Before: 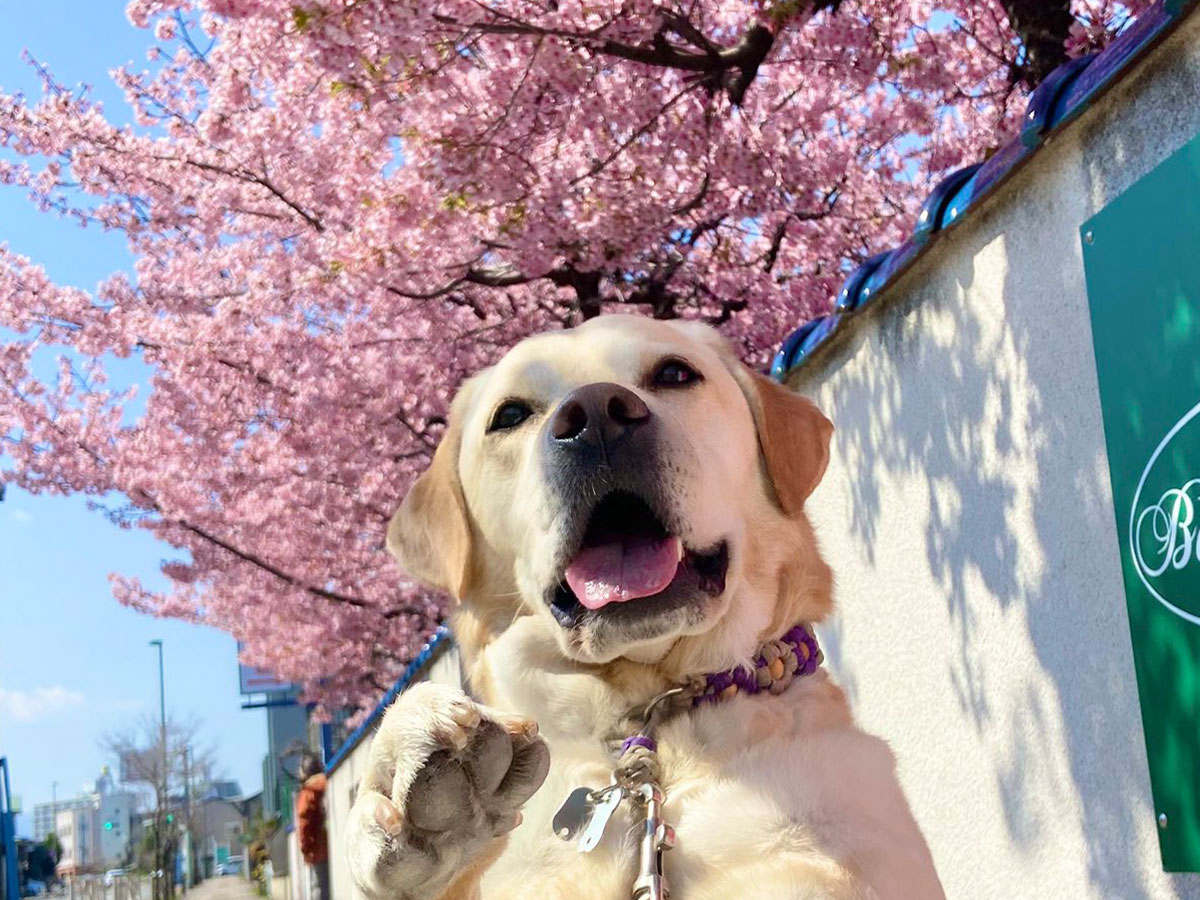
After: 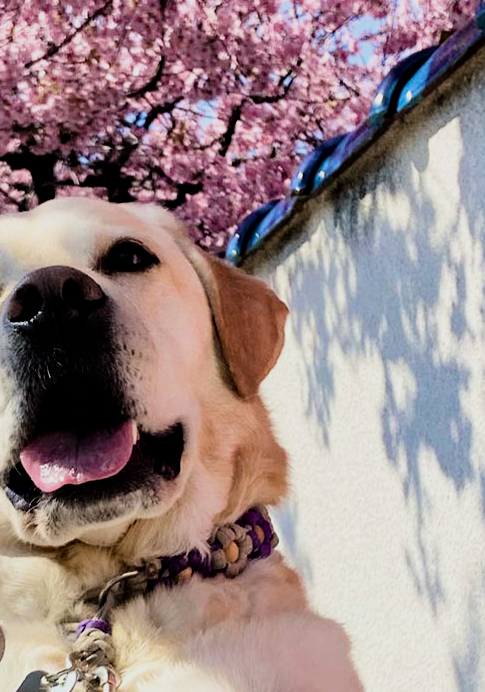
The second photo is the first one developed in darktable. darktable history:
filmic rgb: black relative exposure -5.03 EV, white relative exposure 3.99 EV, hardness 2.89, contrast 1.402, highlights saturation mix -29.41%
crop: left 45.437%, top 13.001%, right 14.076%, bottom 10.055%
haze removal: compatibility mode true, adaptive false
